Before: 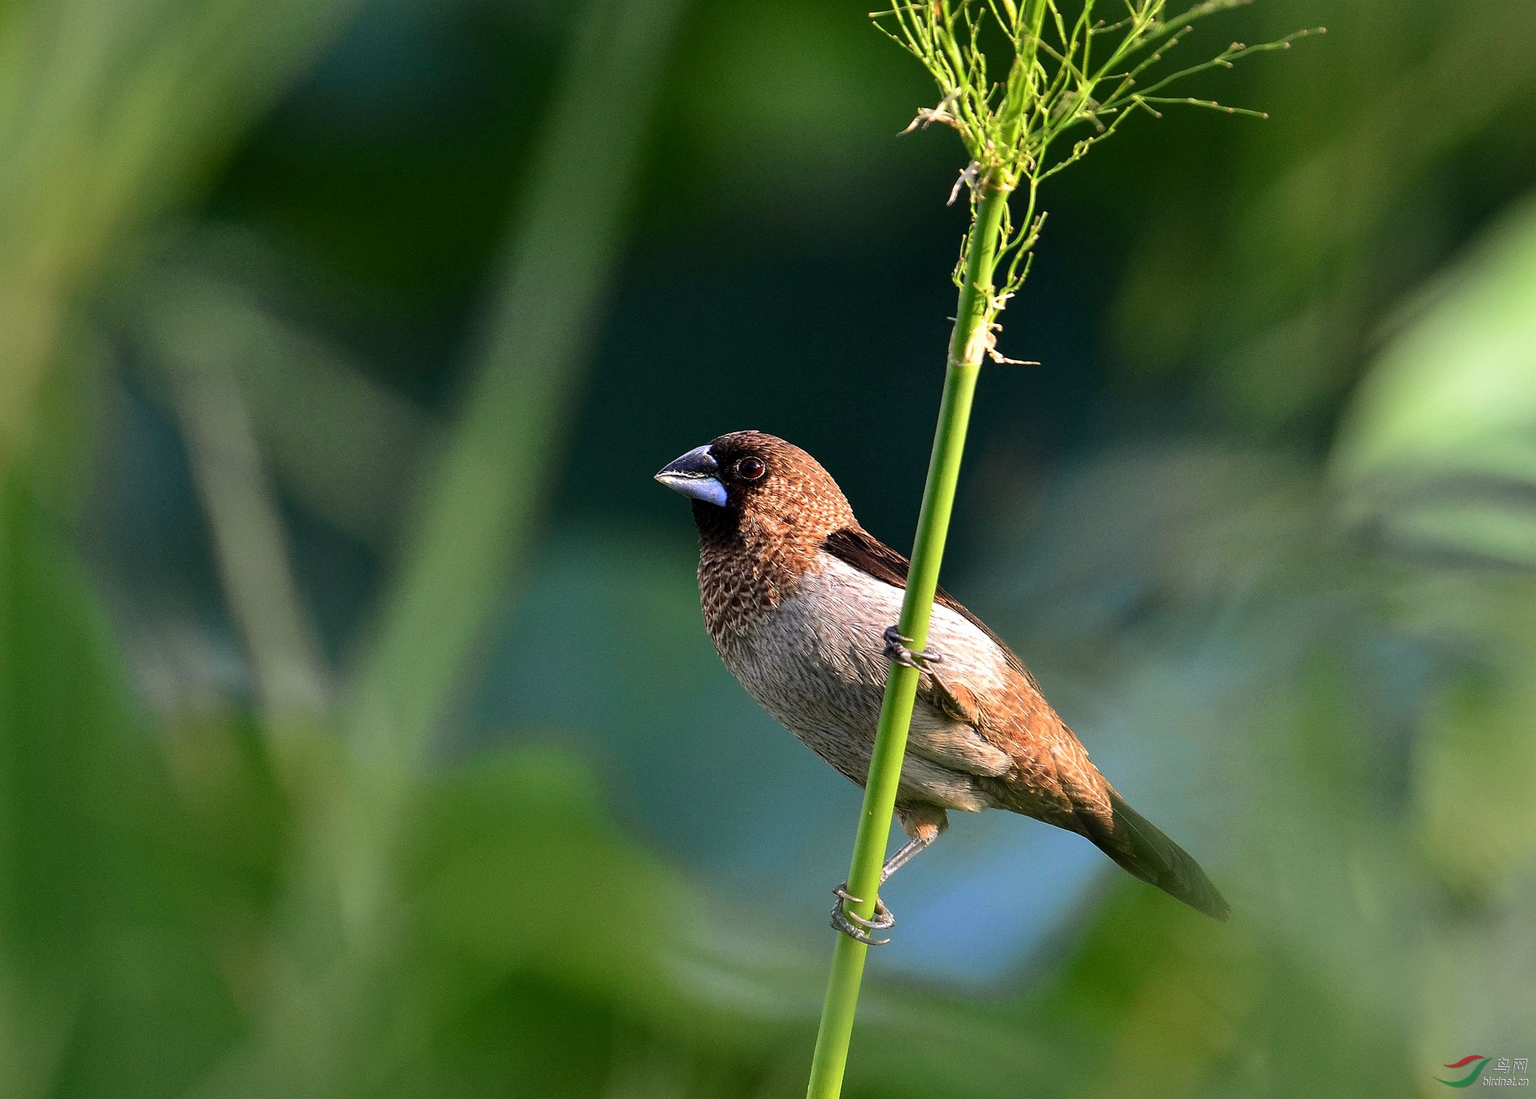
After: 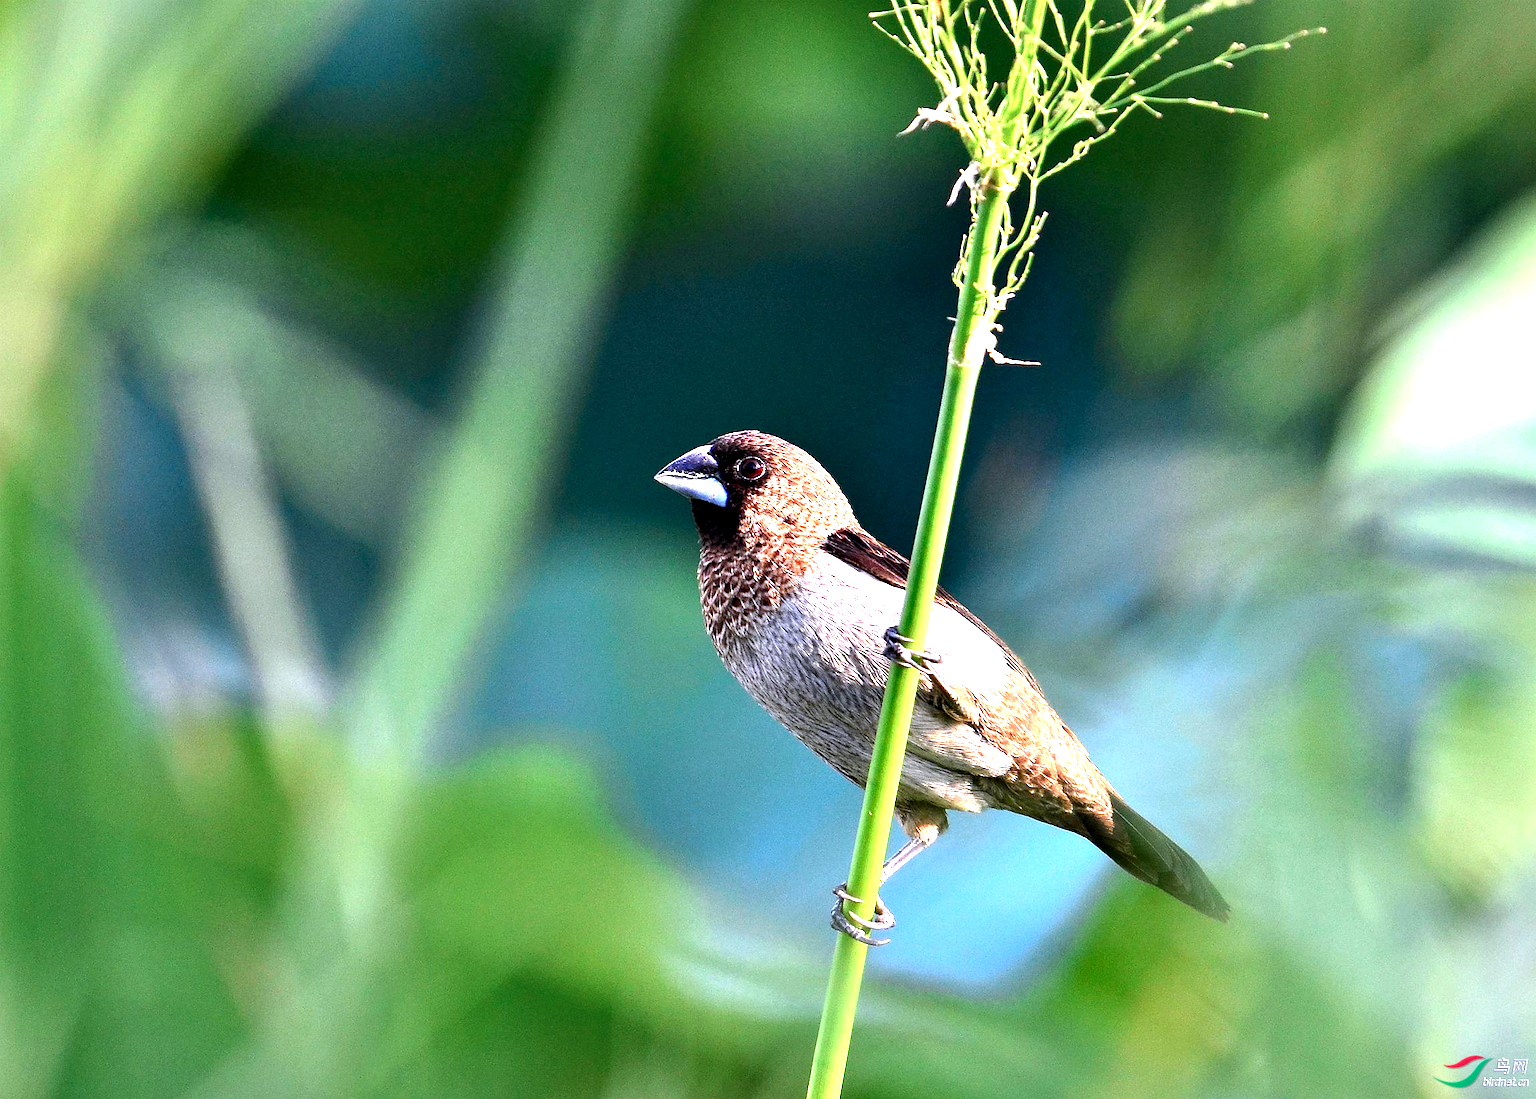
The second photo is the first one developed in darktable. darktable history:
color calibration: illuminant custom, x 0.373, y 0.389, temperature 4248.27 K
exposure: black level correction 0, exposure 1.472 EV, compensate exposure bias true, compensate highlight preservation false
contrast equalizer: octaves 7, y [[0.528, 0.548, 0.563, 0.562, 0.546, 0.526], [0.55 ×6], [0 ×6], [0 ×6], [0 ×6]]
